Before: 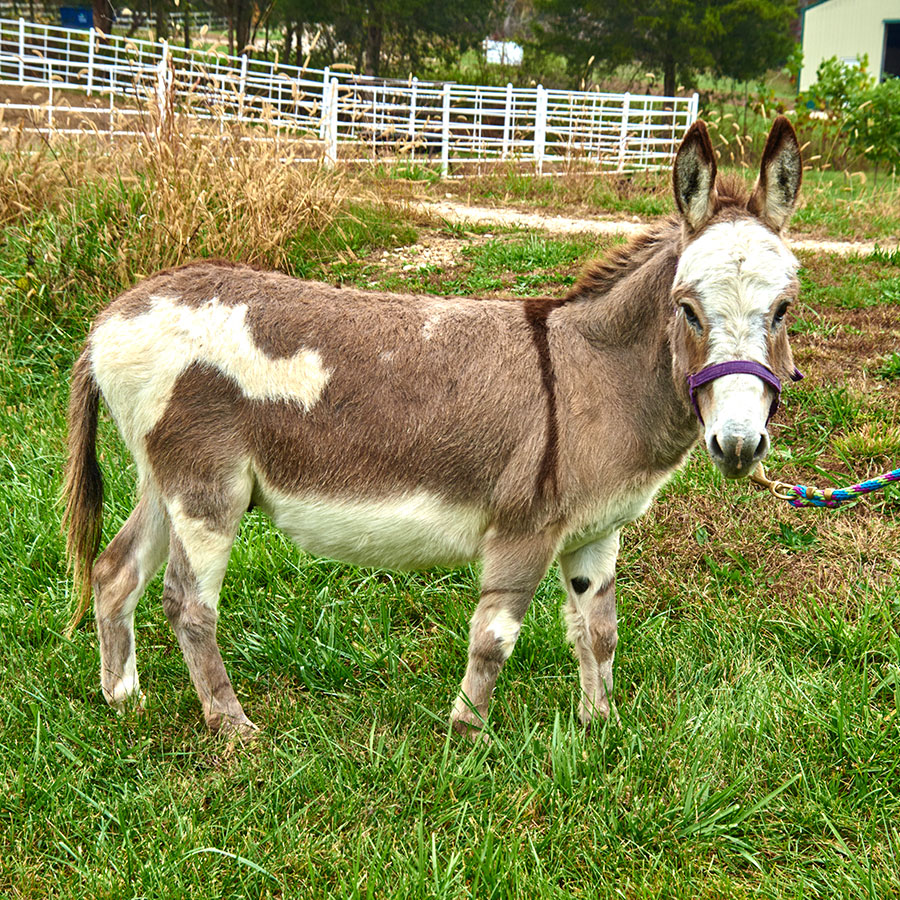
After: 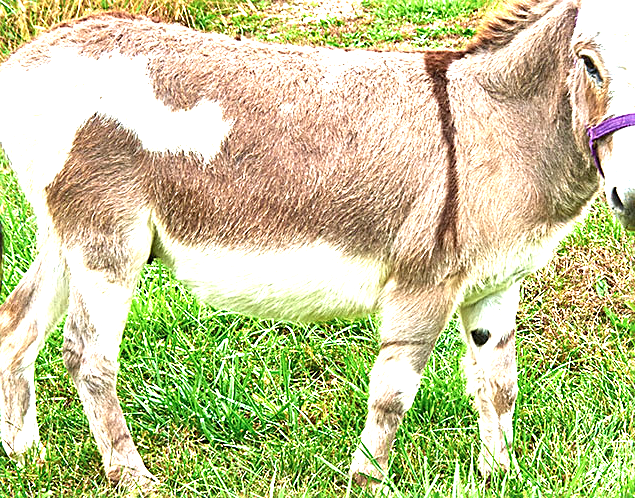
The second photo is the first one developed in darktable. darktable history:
sharpen: on, module defaults
crop: left 11.123%, top 27.61%, right 18.3%, bottom 17.034%
exposure: black level correction 0, exposure 1.625 EV, compensate exposure bias true, compensate highlight preservation false
color calibration: illuminant as shot in camera, x 0.358, y 0.373, temperature 4628.91 K
